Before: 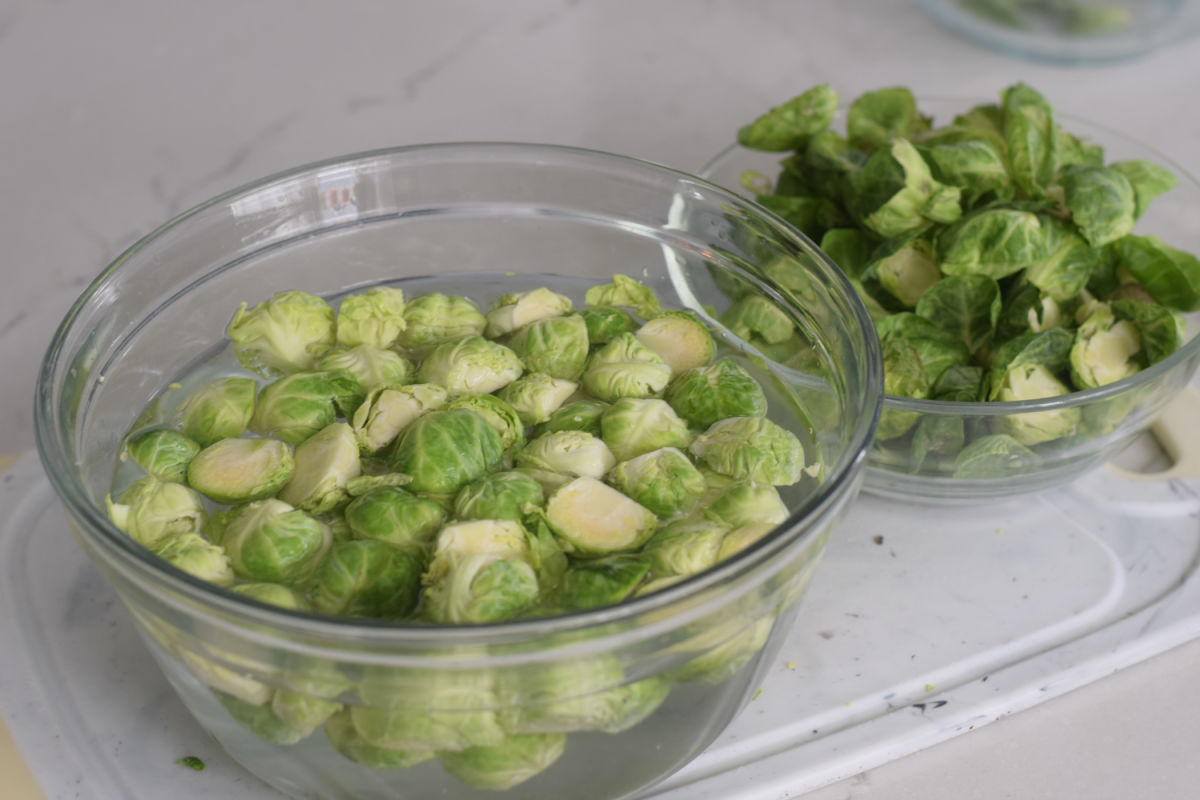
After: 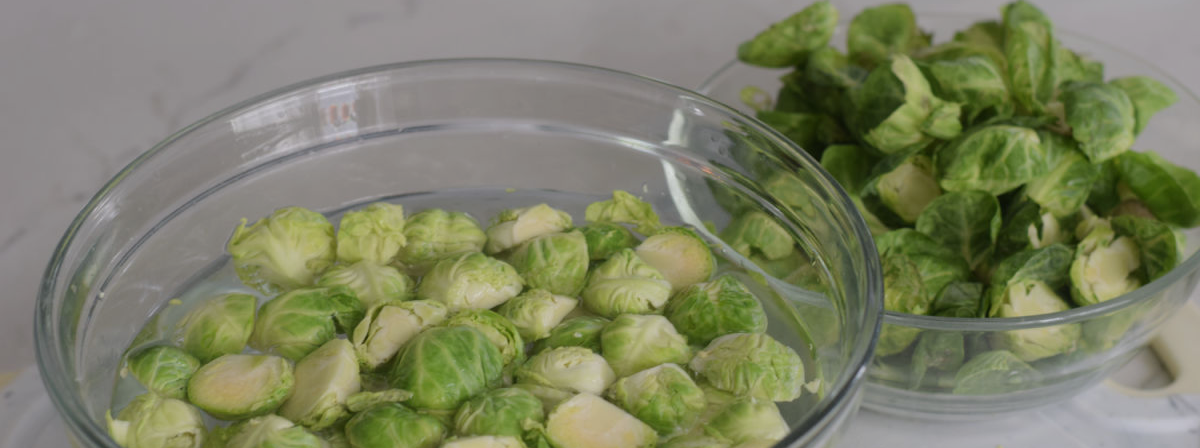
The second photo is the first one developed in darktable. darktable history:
rgb curve: curves: ch0 [(0, 0) (0.175, 0.154) (0.785, 0.663) (1, 1)]
crop and rotate: top 10.605%, bottom 33.274%
